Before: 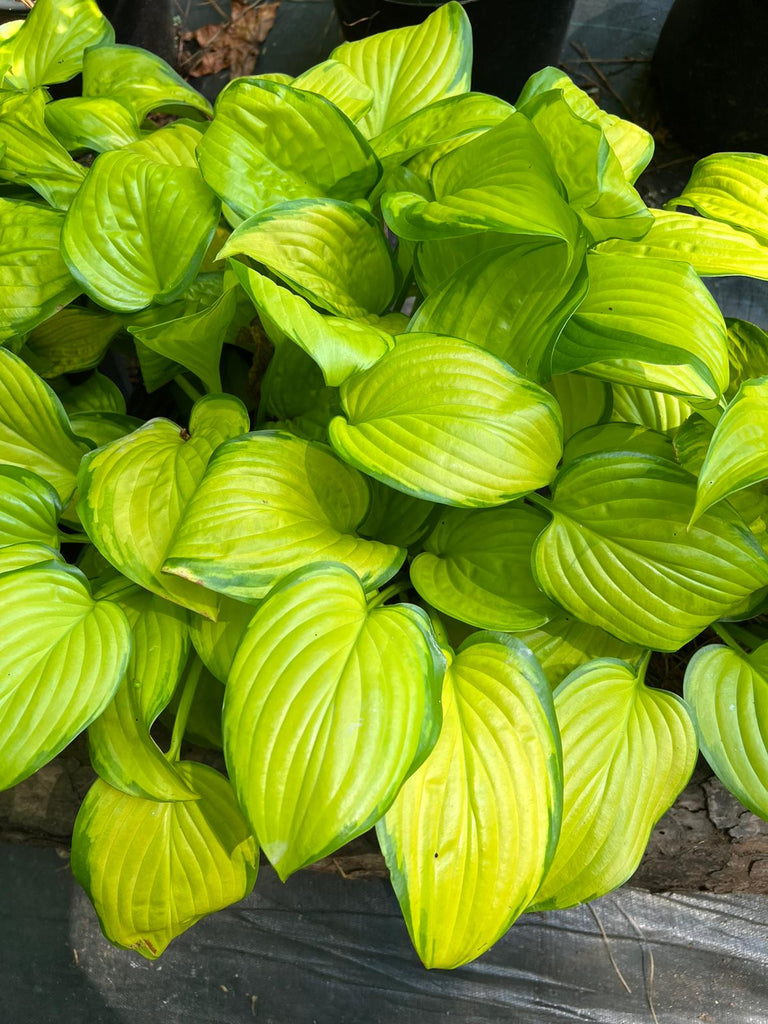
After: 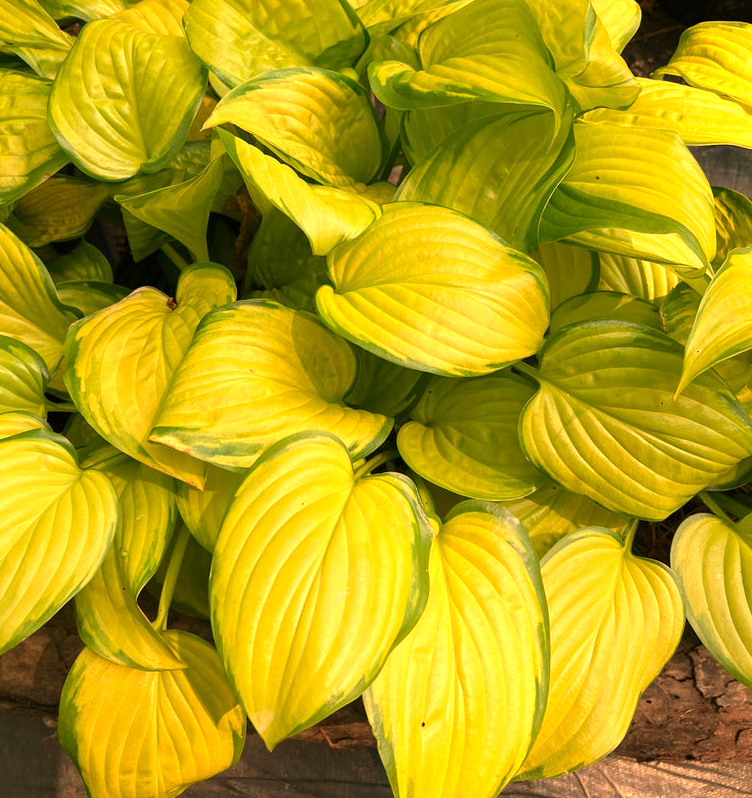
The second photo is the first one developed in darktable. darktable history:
crop and rotate: left 1.814%, top 12.818%, right 0.25%, bottom 9.225%
white balance: red 1.467, blue 0.684
